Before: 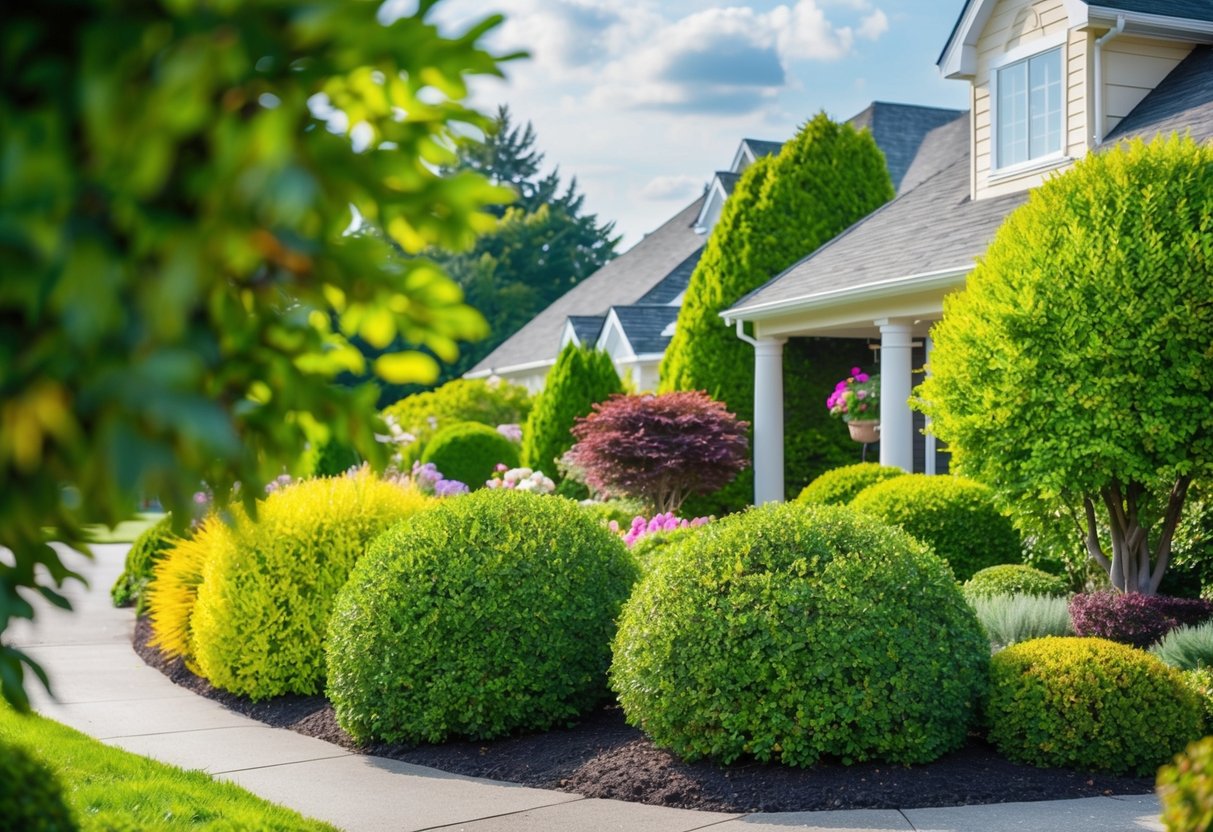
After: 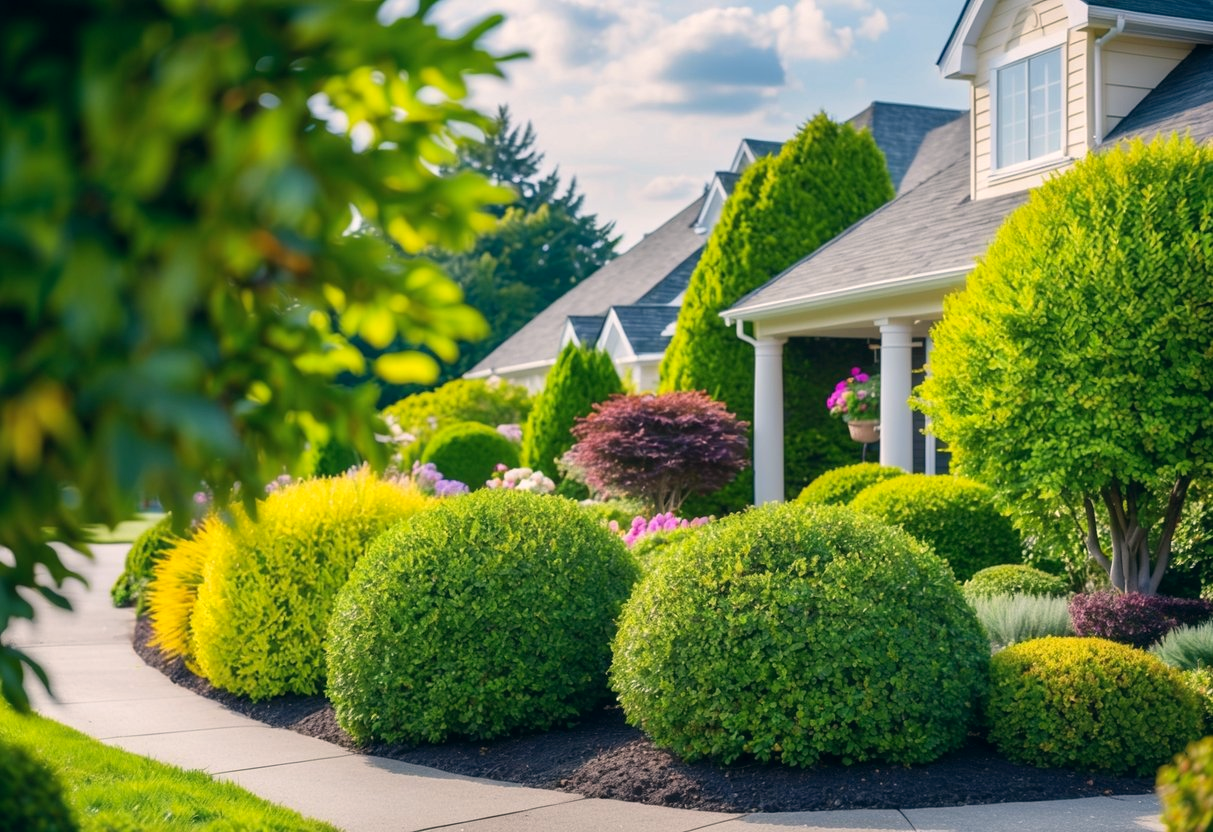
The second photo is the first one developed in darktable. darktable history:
color correction: highlights a* 5.45, highlights b* 5.3, shadows a* -4.23, shadows b* -5.16
